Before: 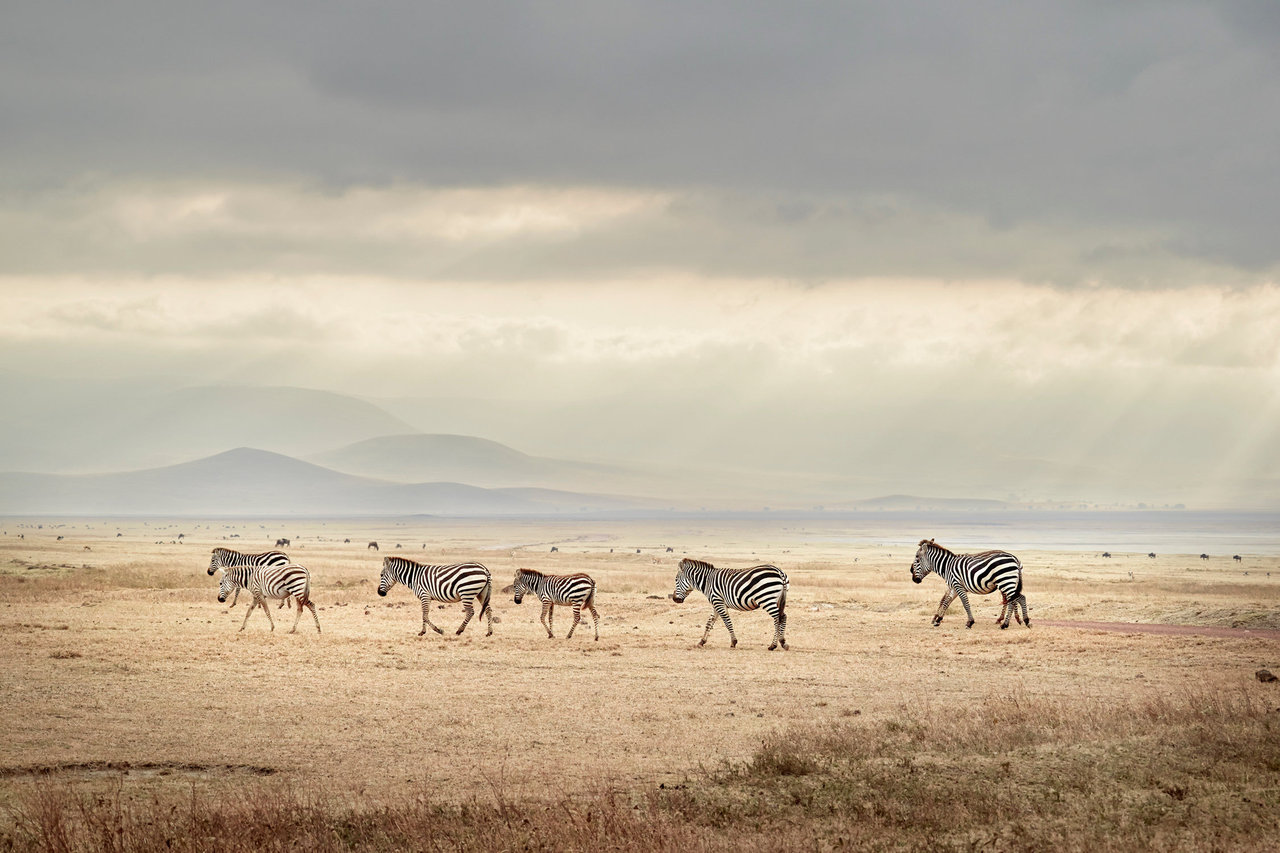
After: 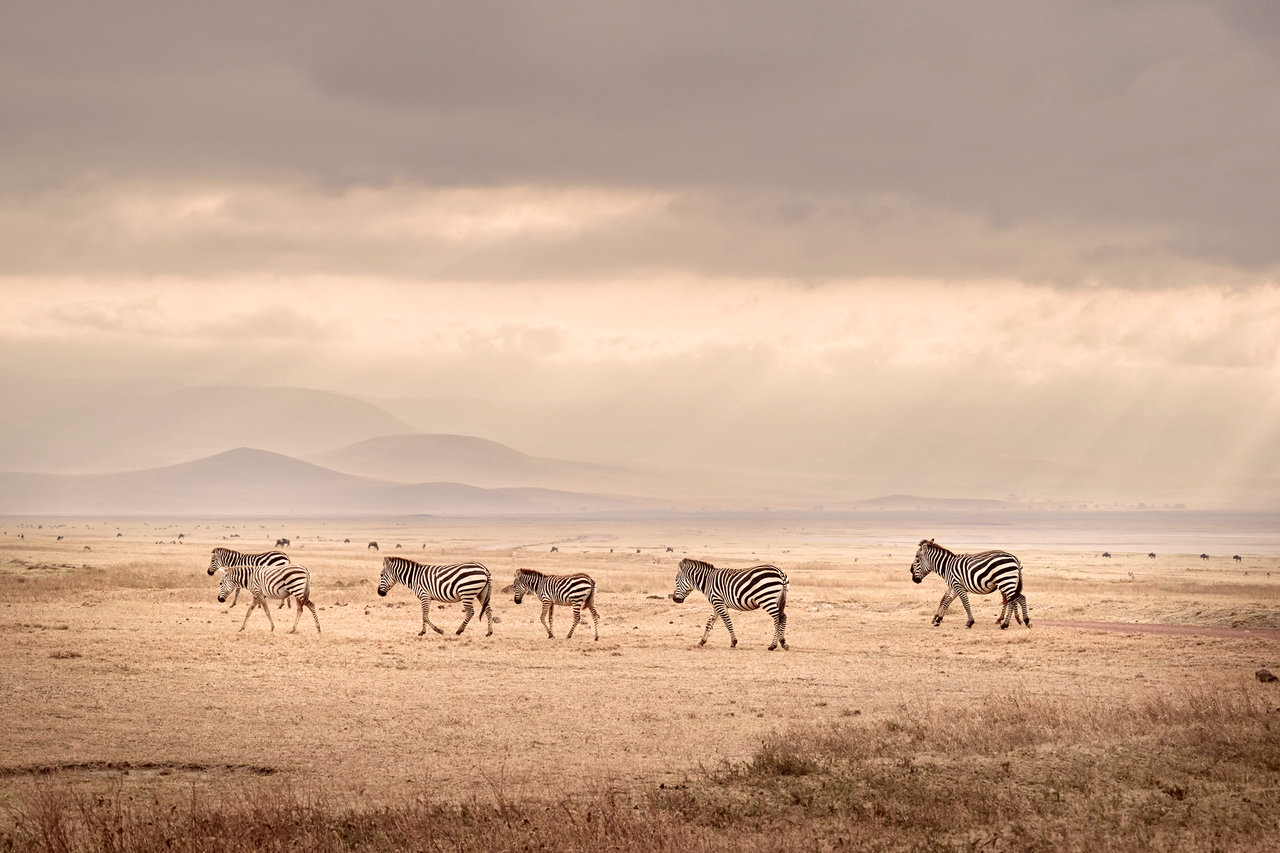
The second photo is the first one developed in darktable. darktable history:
color correction: highlights a* 10.26, highlights b* 9.71, shadows a* 8.45, shadows b* 7.68, saturation 0.782
